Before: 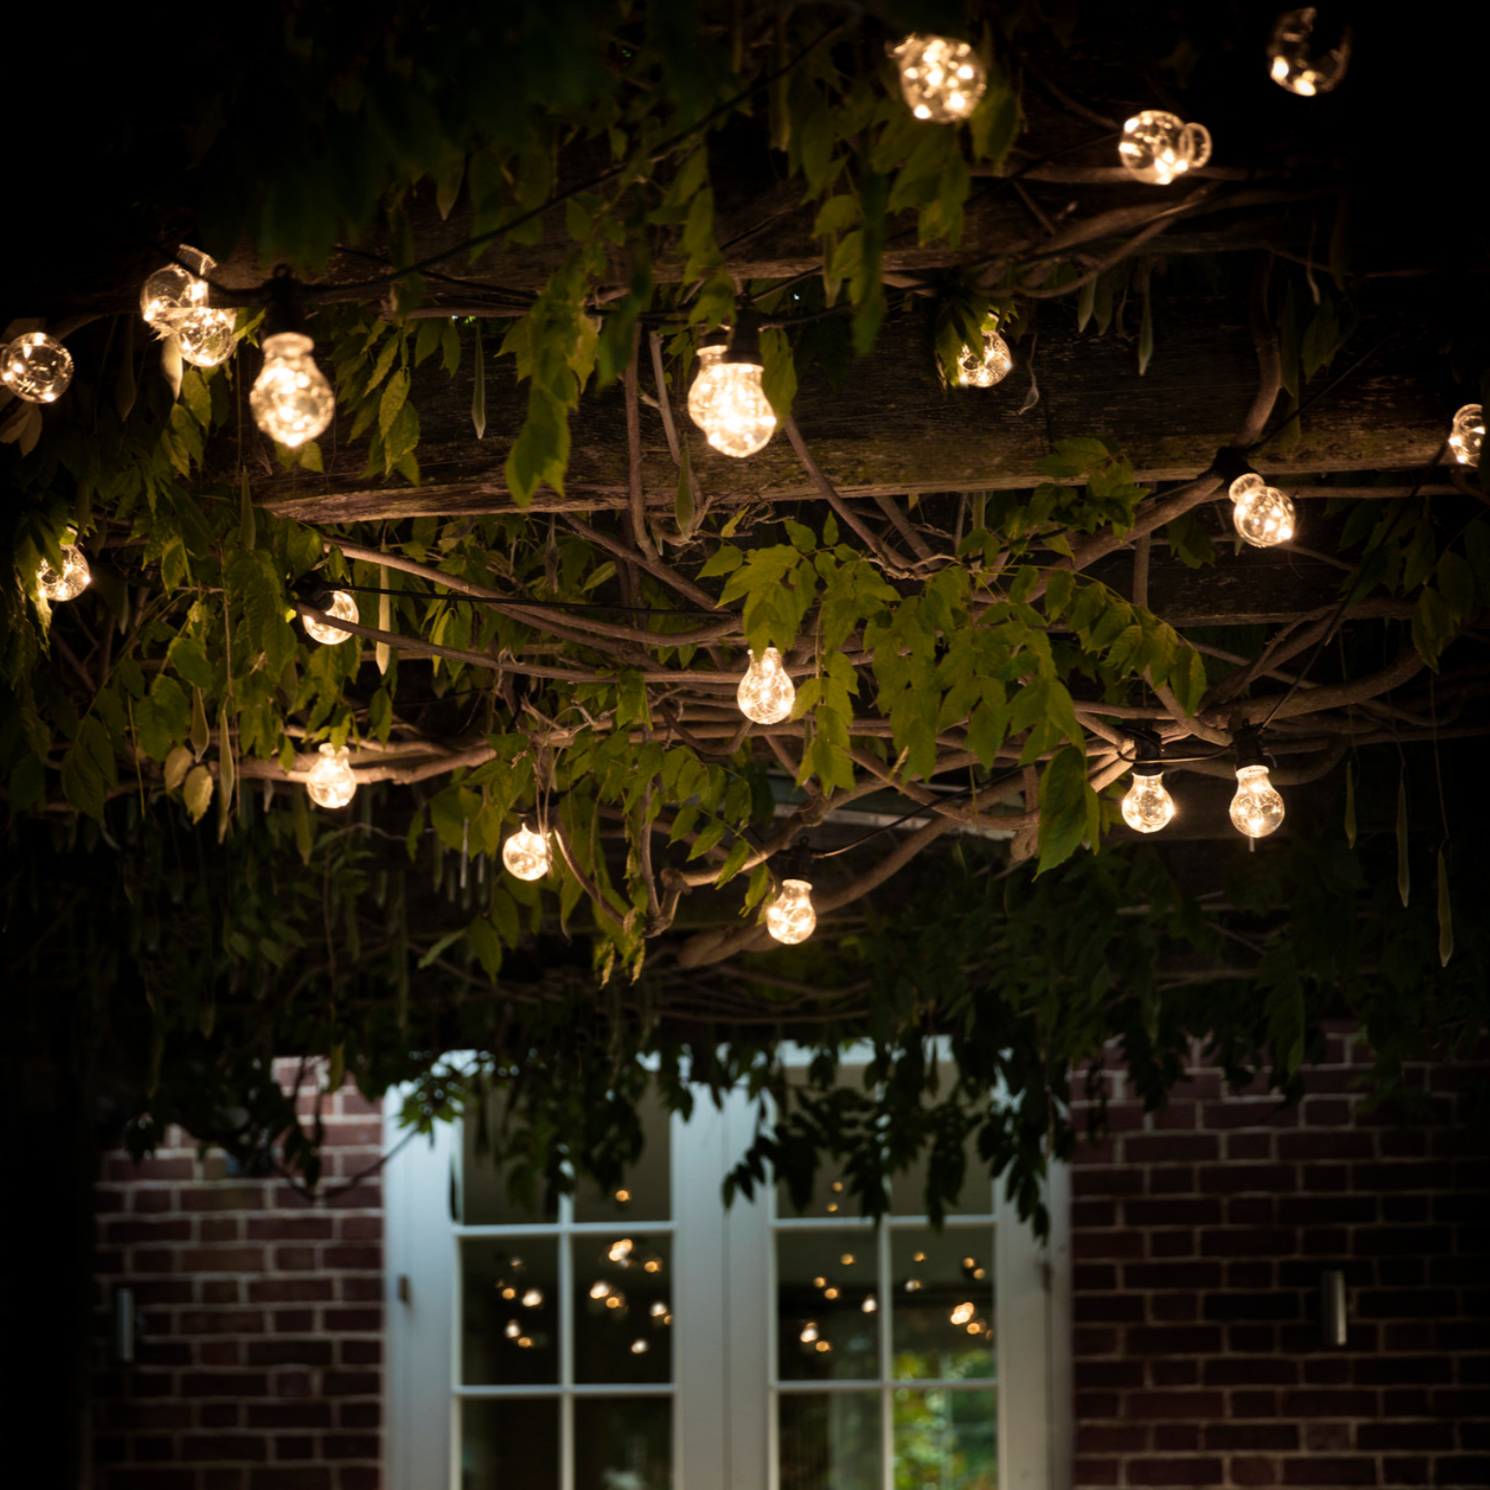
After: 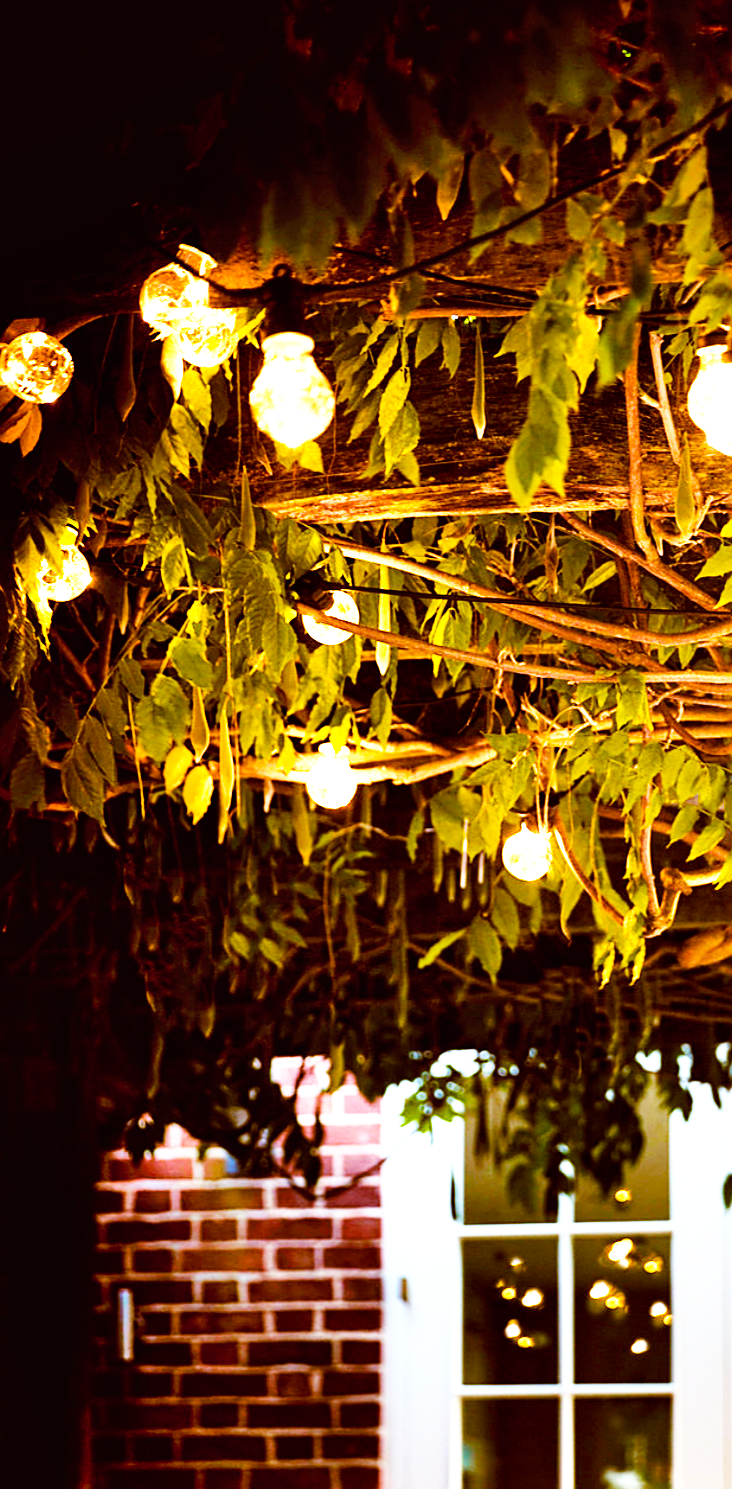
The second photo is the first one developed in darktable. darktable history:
crop and rotate: left 0%, top 0%, right 50.845%
exposure: black level correction 0.001, exposure 1.822 EV, compensate exposure bias true, compensate highlight preservation false
sharpen: amount 0.575
base curve: curves: ch0 [(0, 0) (0.007, 0.004) (0.027, 0.03) (0.046, 0.07) (0.207, 0.54) (0.442, 0.872) (0.673, 0.972) (1, 1)], preserve colors none
white balance: red 1.05, blue 1.072
color balance rgb: linear chroma grading › global chroma 15%, perceptual saturation grading › global saturation 30%
color balance: lift [1, 1.015, 1.004, 0.985], gamma [1, 0.958, 0.971, 1.042], gain [1, 0.956, 0.977, 1.044]
shadows and highlights: soften with gaussian
